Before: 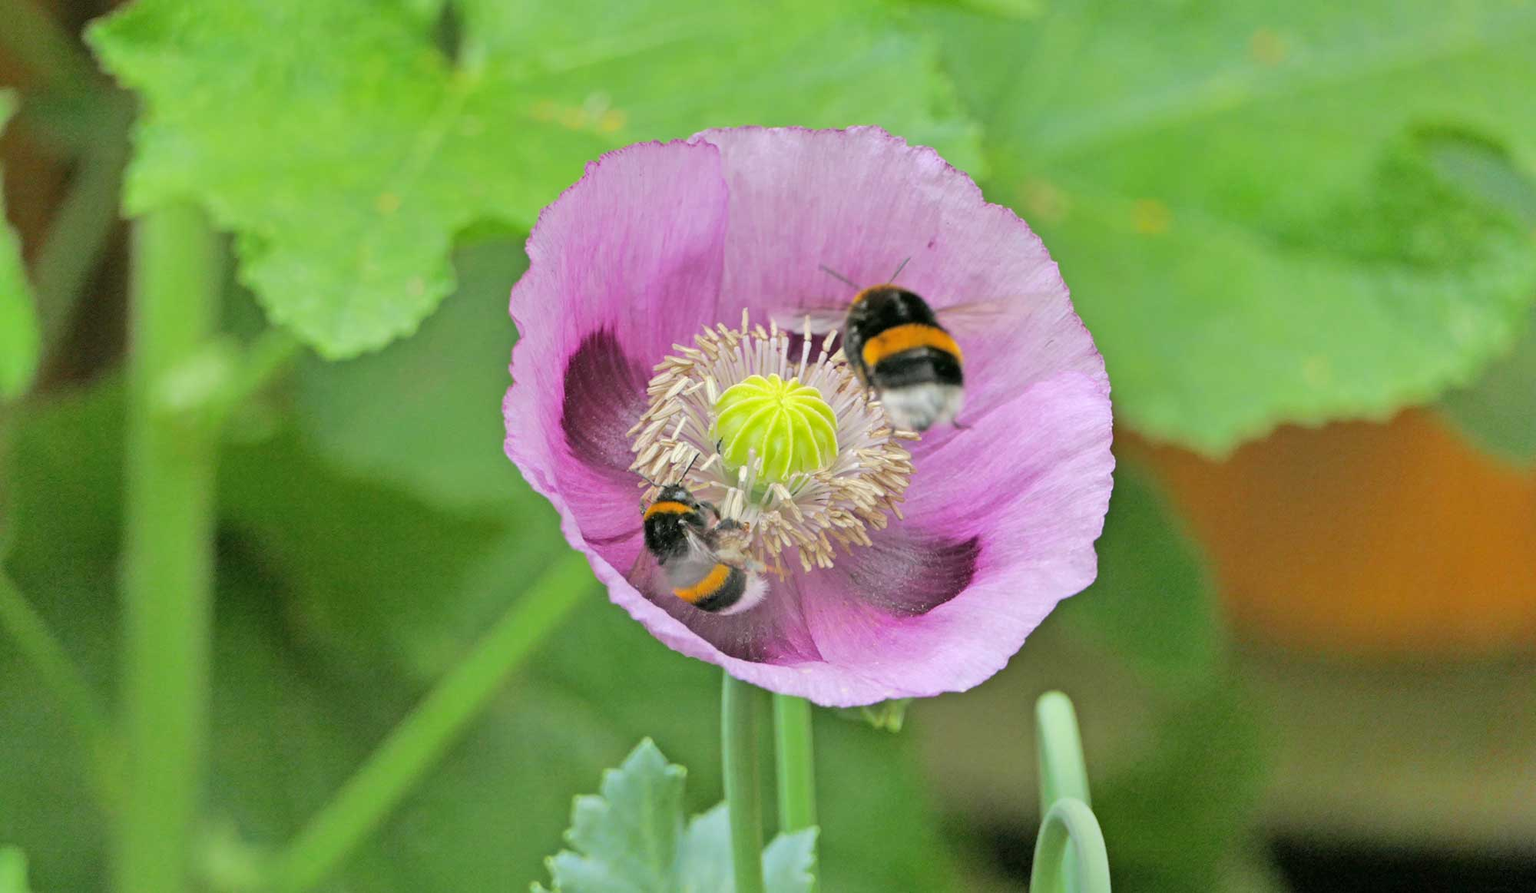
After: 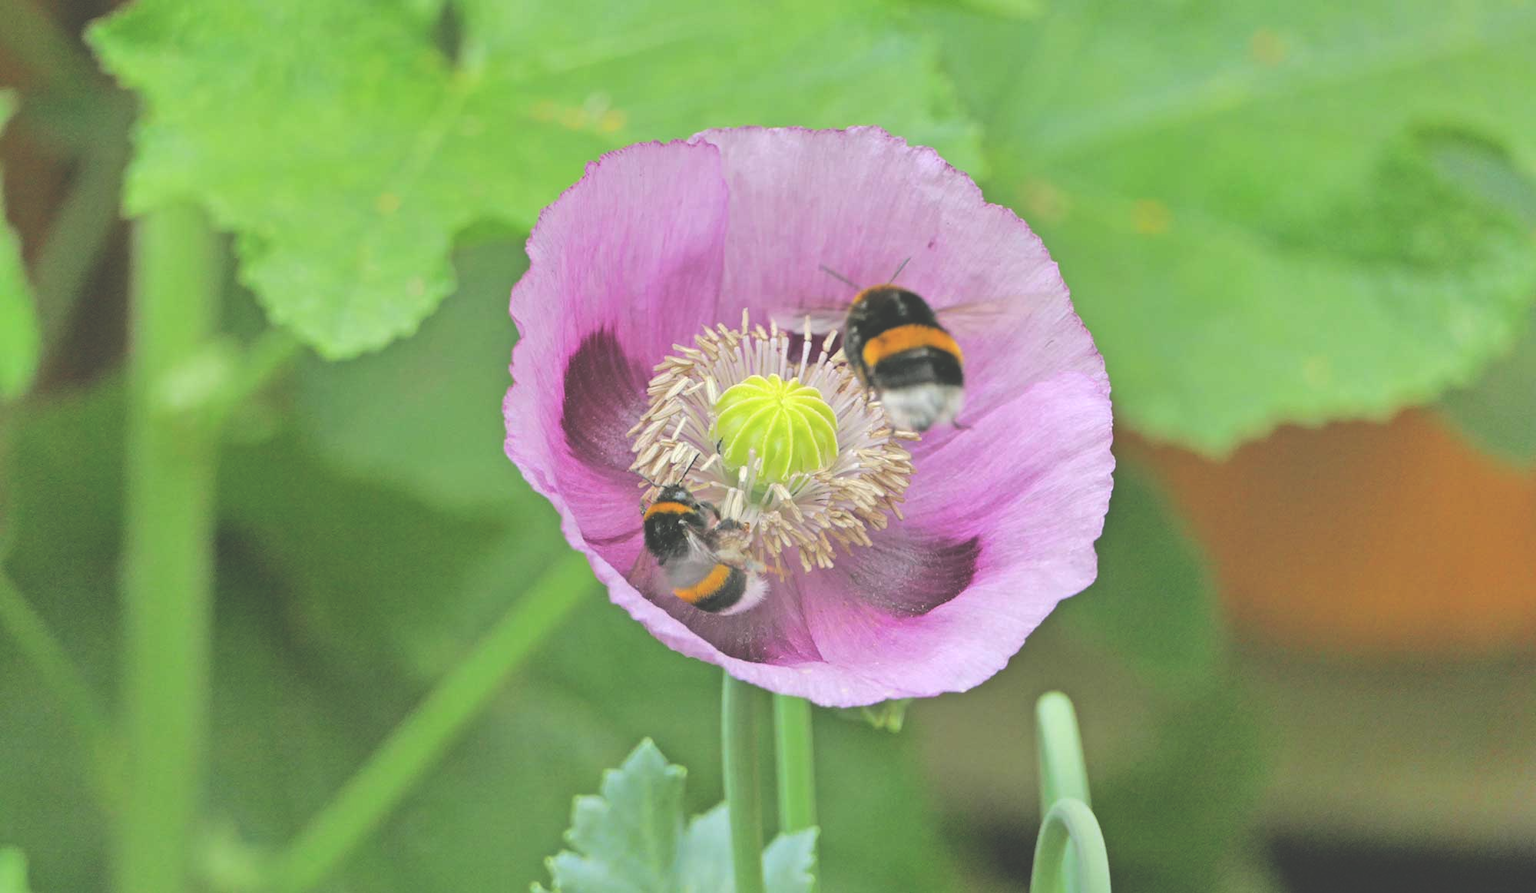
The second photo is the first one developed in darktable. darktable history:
exposure: black level correction -0.04, exposure 0.061 EV, compensate exposure bias true, compensate highlight preservation false
